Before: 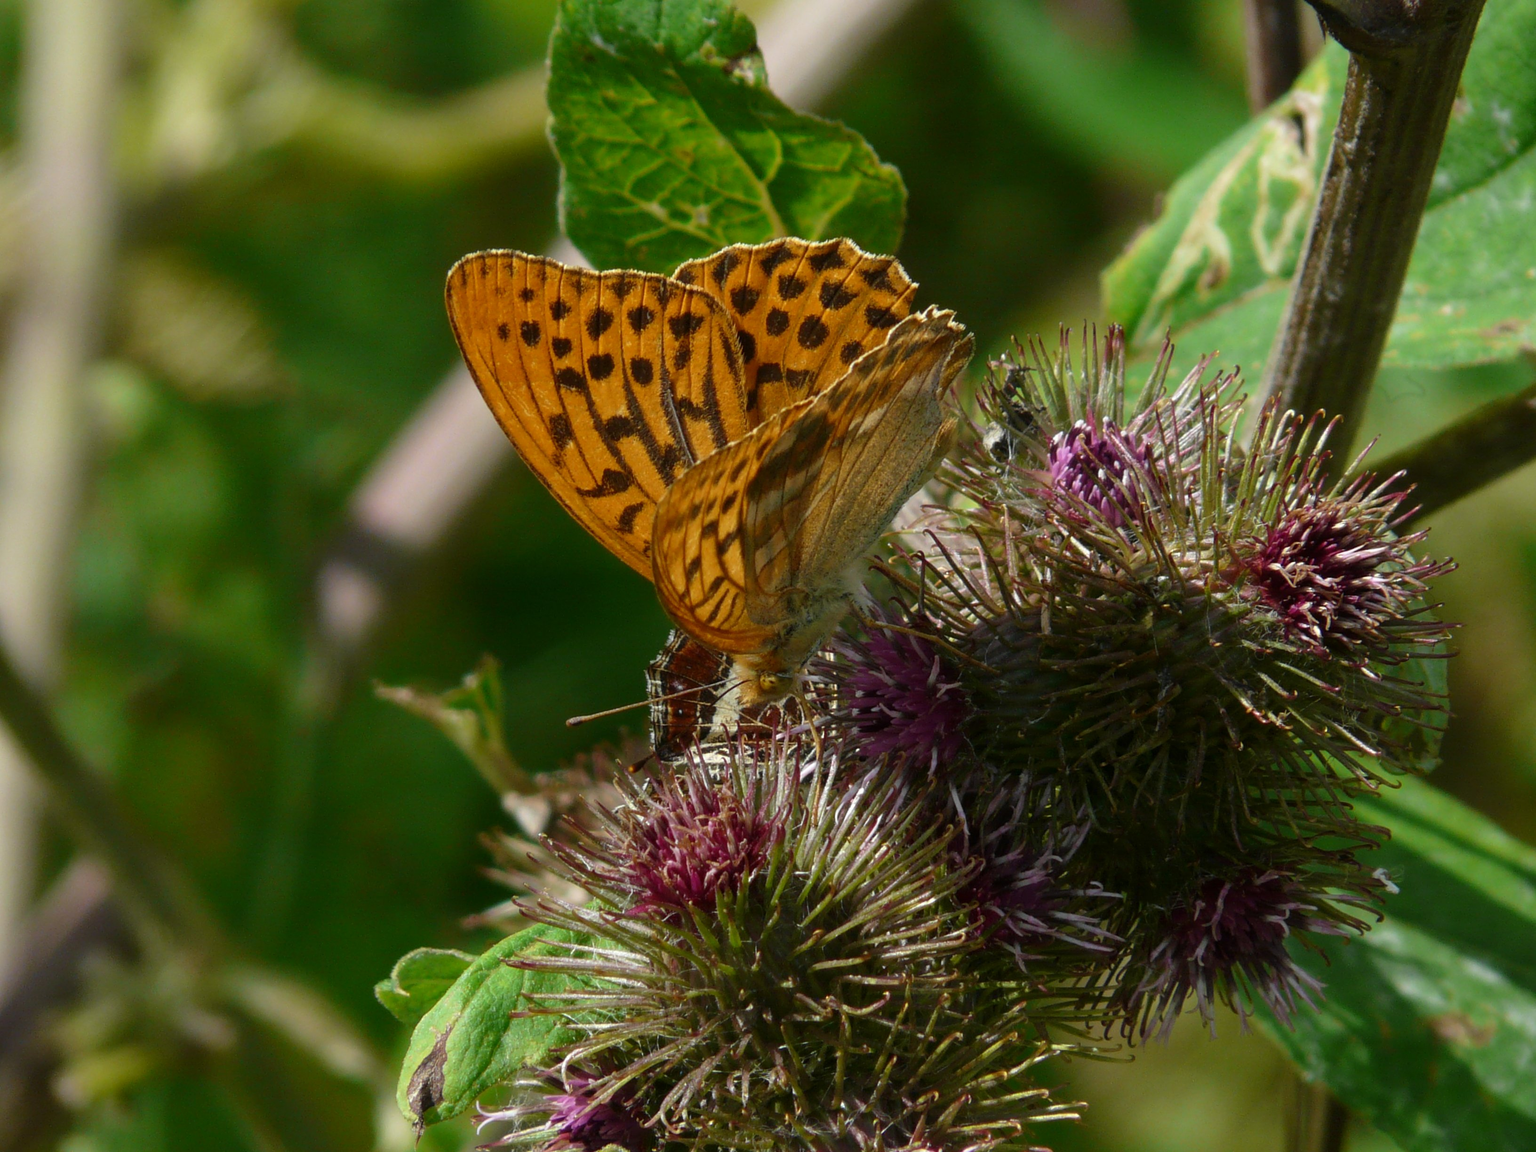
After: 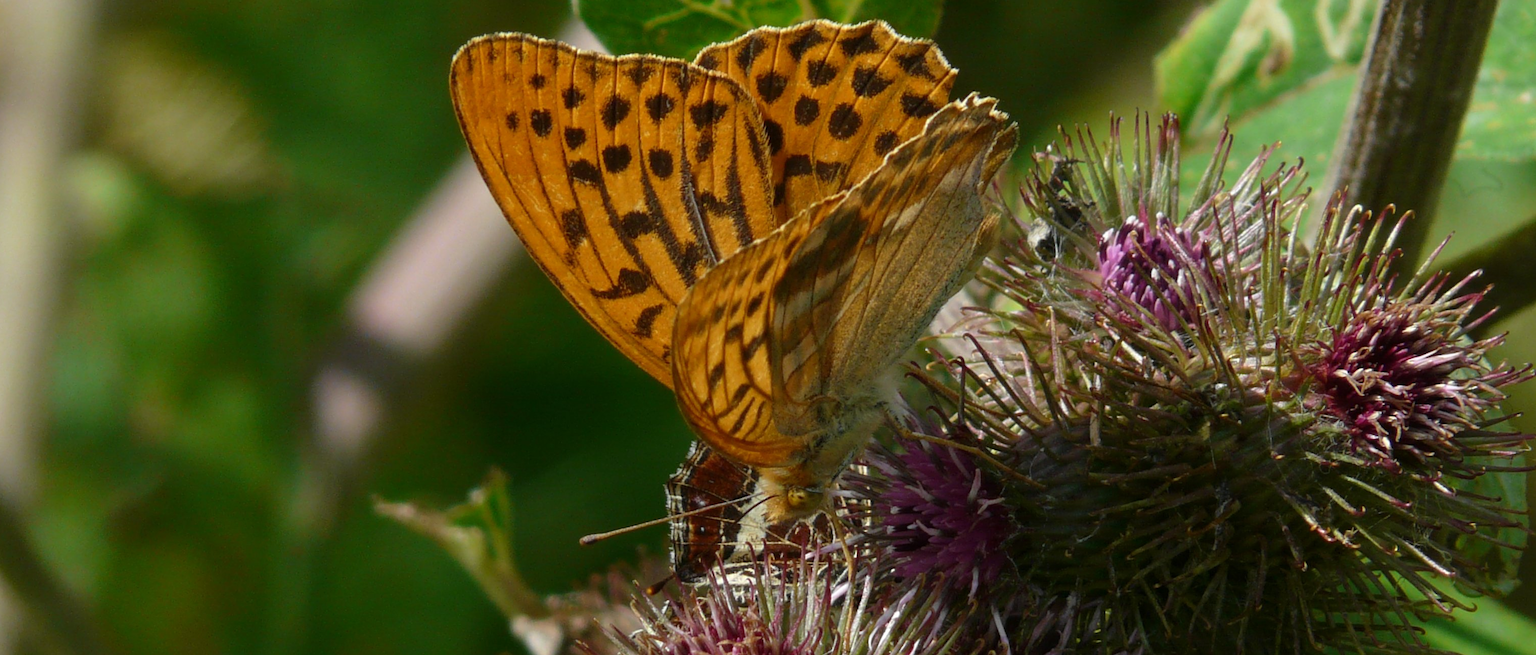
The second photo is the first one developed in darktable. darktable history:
crop: left 1.777%, top 19.075%, right 5.144%, bottom 27.977%
